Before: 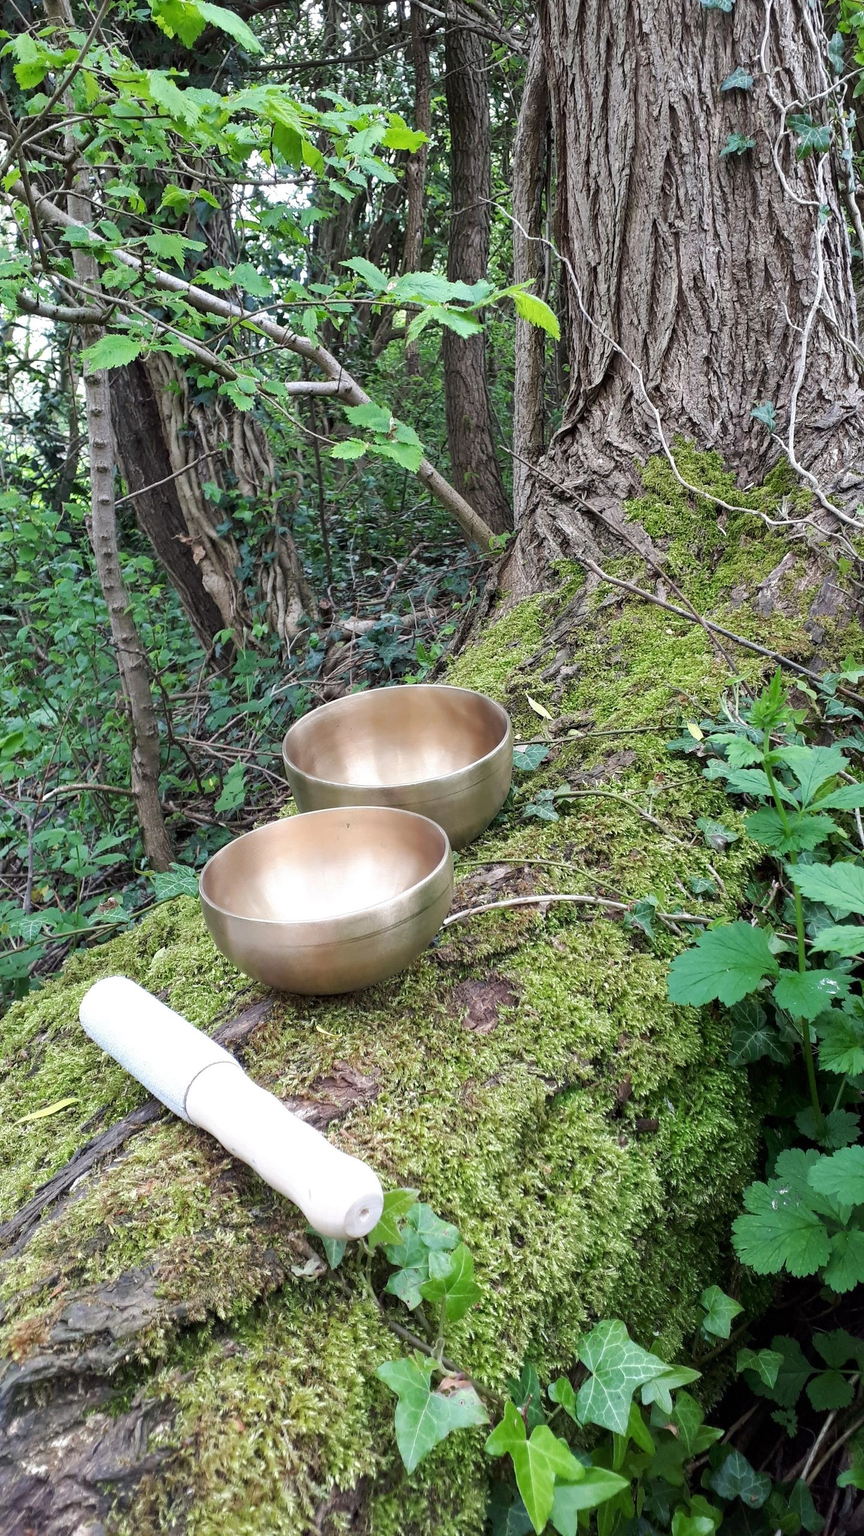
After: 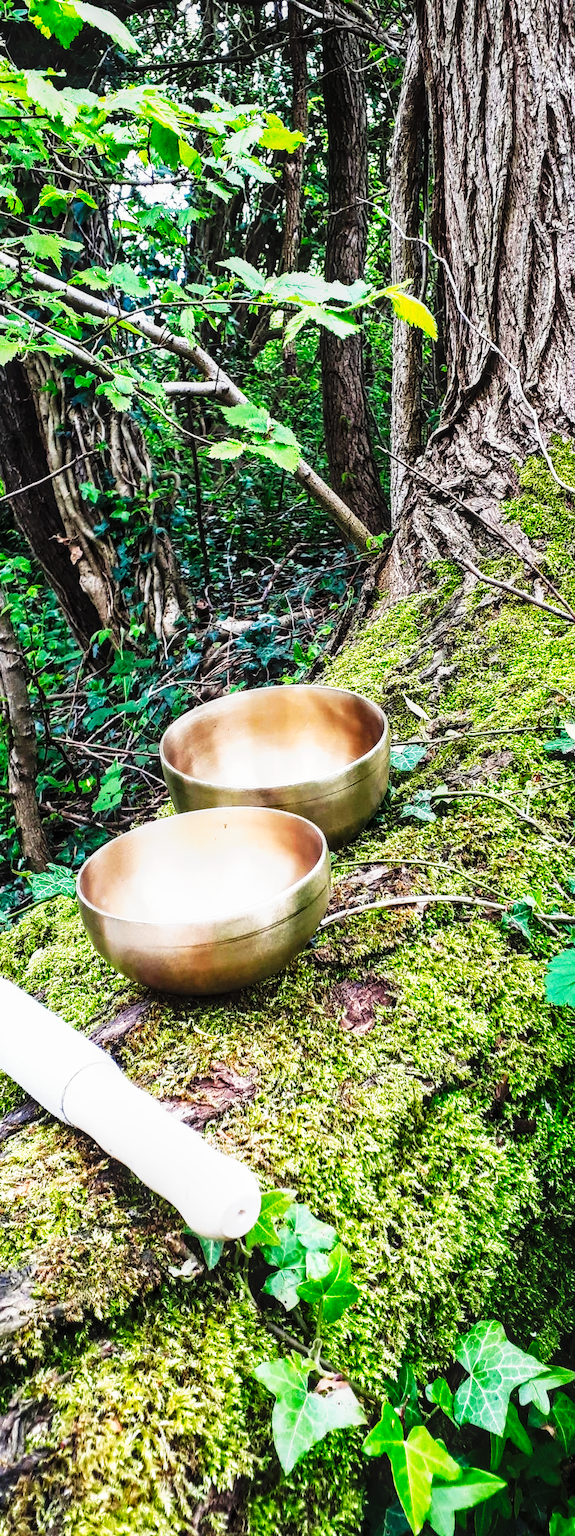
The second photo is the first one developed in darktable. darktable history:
crop and rotate: left 14.292%, right 19.041%
tone curve: curves: ch0 [(0, 0) (0.003, 0.001) (0.011, 0.005) (0.025, 0.01) (0.044, 0.016) (0.069, 0.019) (0.1, 0.024) (0.136, 0.03) (0.177, 0.045) (0.224, 0.071) (0.277, 0.122) (0.335, 0.202) (0.399, 0.326) (0.468, 0.471) (0.543, 0.638) (0.623, 0.798) (0.709, 0.913) (0.801, 0.97) (0.898, 0.983) (1, 1)], preserve colors none
local contrast: on, module defaults
